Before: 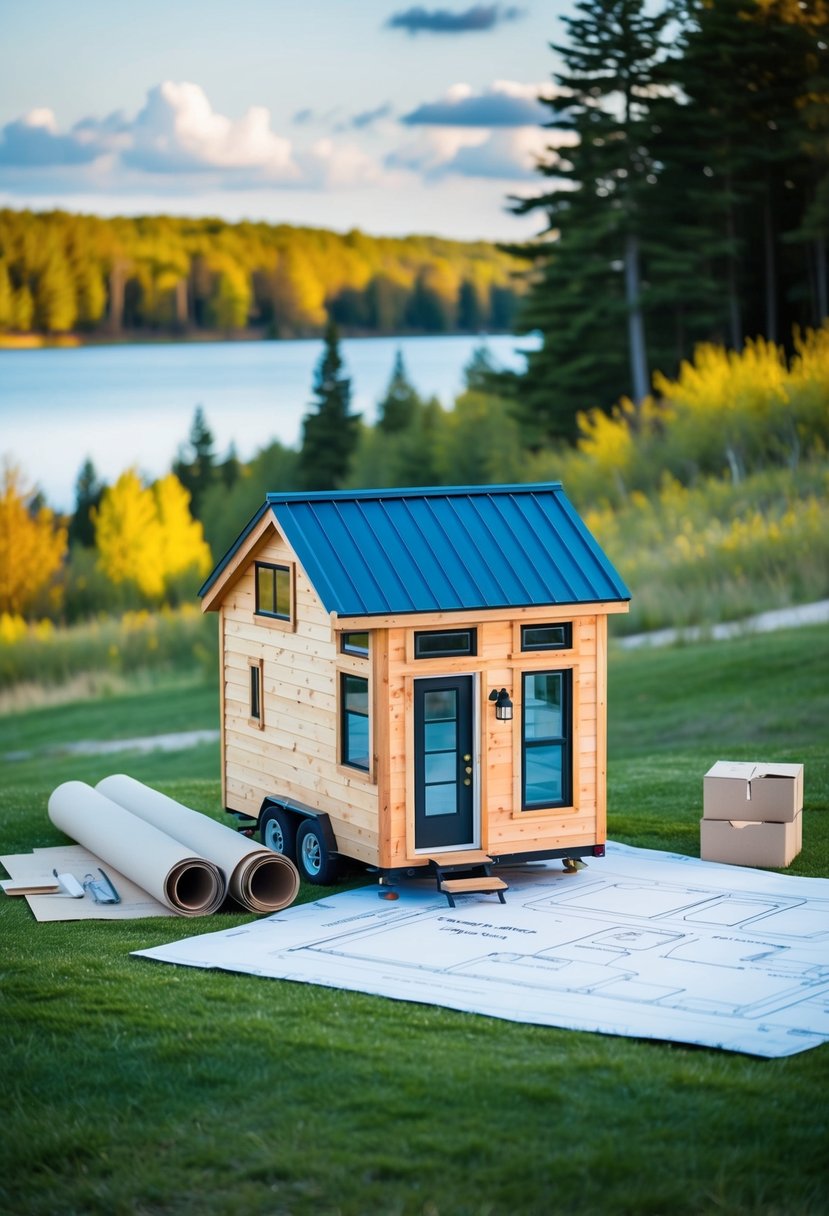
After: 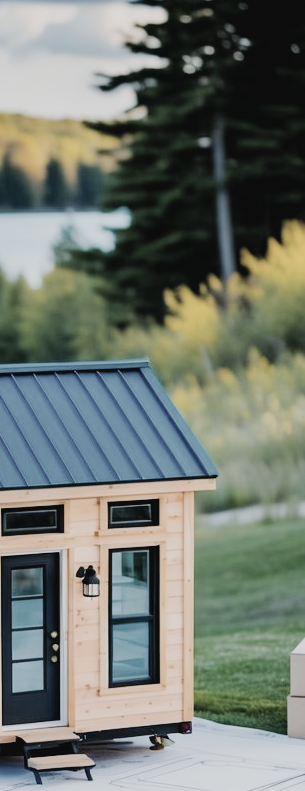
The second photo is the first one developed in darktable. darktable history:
color correction: highlights b* -0.008, saturation 0.482
tone curve: curves: ch0 [(0, 0) (0.003, 0.035) (0.011, 0.035) (0.025, 0.035) (0.044, 0.046) (0.069, 0.063) (0.1, 0.084) (0.136, 0.123) (0.177, 0.174) (0.224, 0.232) (0.277, 0.304) (0.335, 0.387) (0.399, 0.476) (0.468, 0.566) (0.543, 0.639) (0.623, 0.714) (0.709, 0.776) (0.801, 0.851) (0.898, 0.921) (1, 1)], preserve colors none
filmic rgb: black relative exposure -7.65 EV, white relative exposure 4.56 EV, hardness 3.61
crop and rotate: left 49.936%, top 10.134%, right 13.22%, bottom 24.786%
